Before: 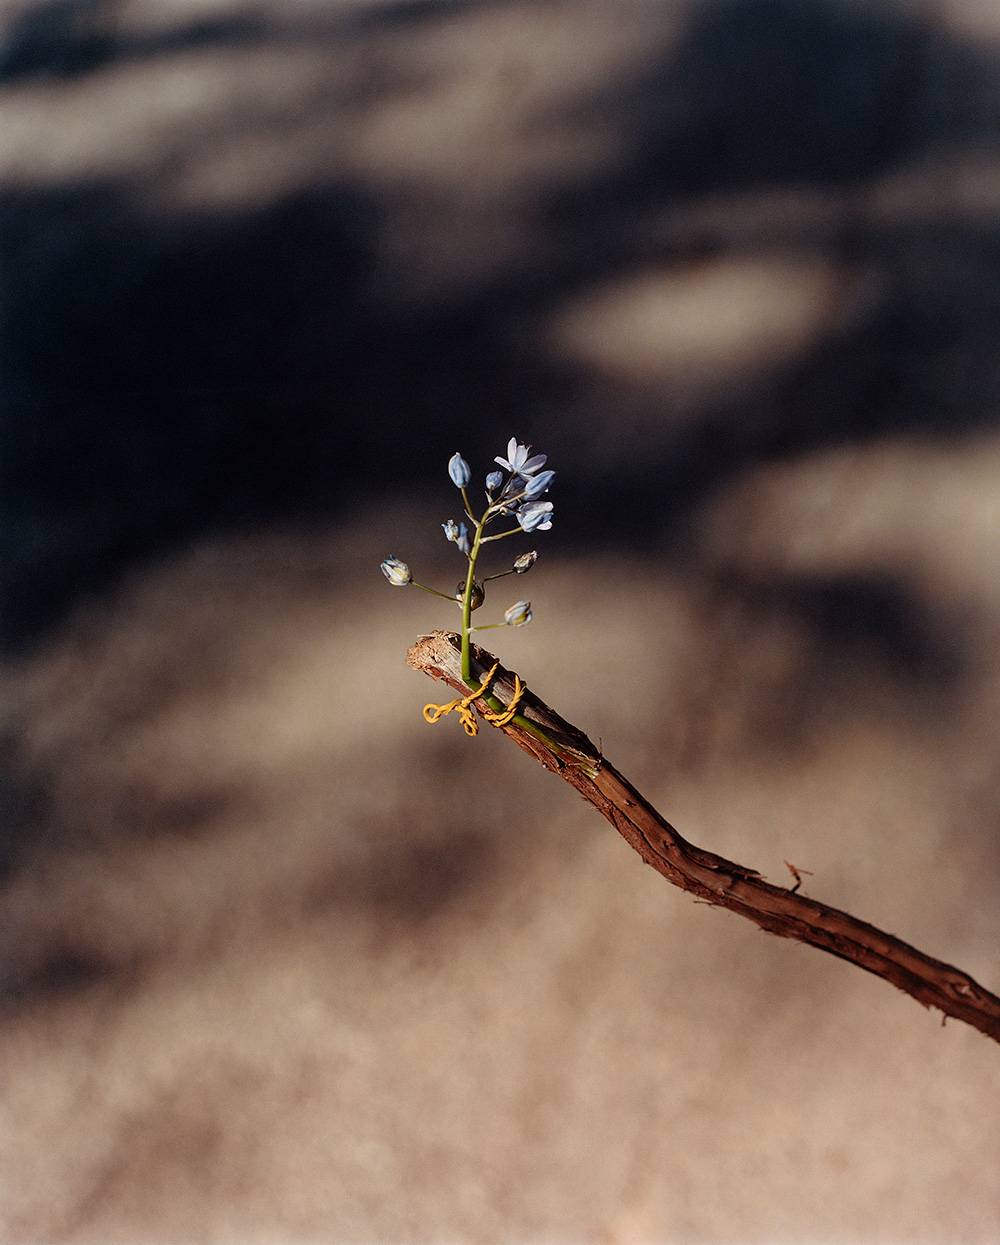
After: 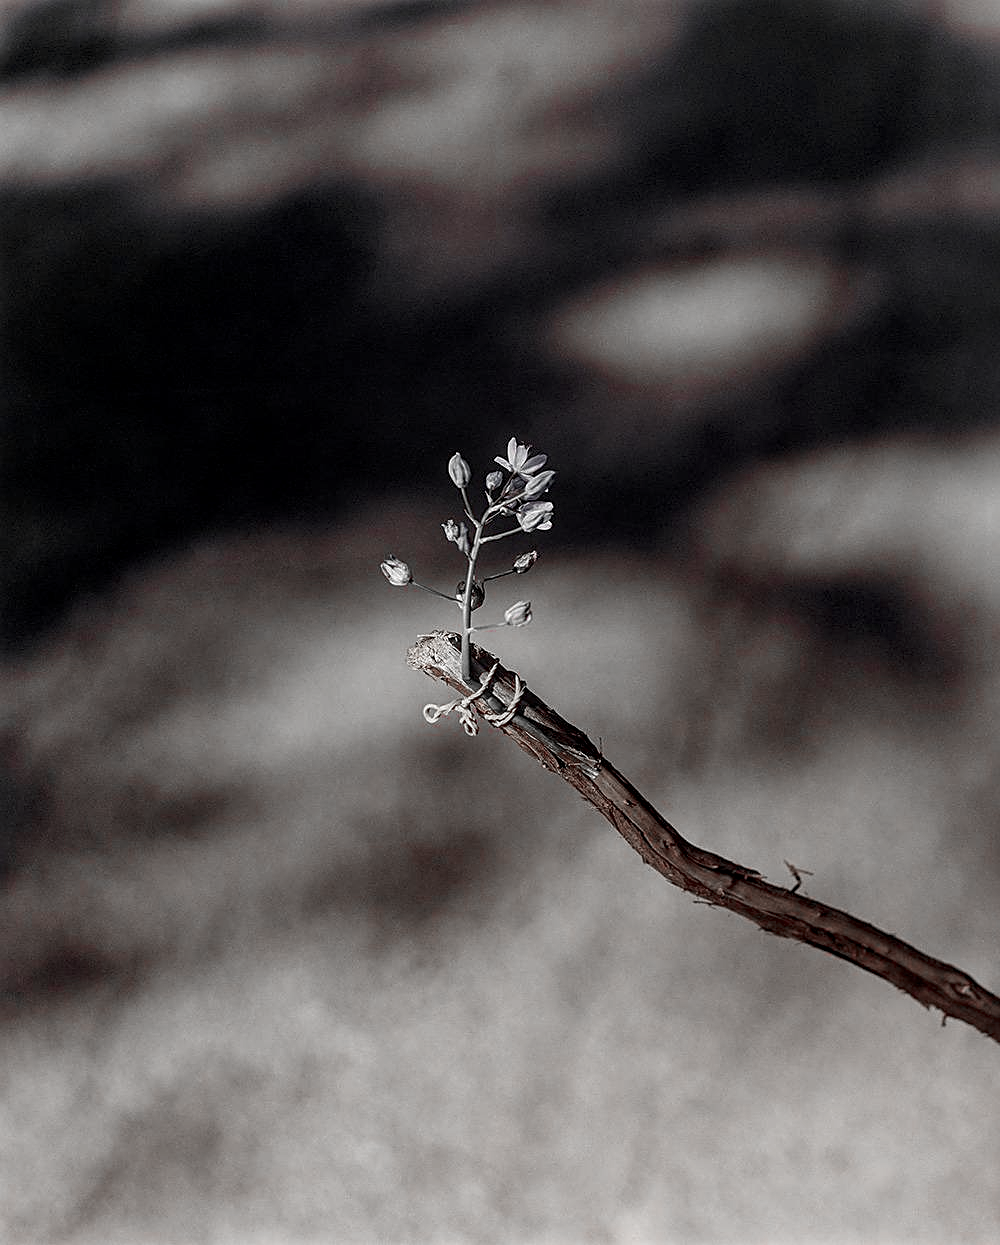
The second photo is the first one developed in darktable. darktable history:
sharpen: on, module defaults
local contrast: on, module defaults
color correction: highlights b* -0.049, saturation 0.571
color zones: curves: ch0 [(0, 0.278) (0.143, 0.5) (0.286, 0.5) (0.429, 0.5) (0.571, 0.5) (0.714, 0.5) (0.857, 0.5) (1, 0.5)]; ch1 [(0, 1) (0.143, 0.165) (0.286, 0) (0.429, 0) (0.571, 0) (0.714, 0) (0.857, 0.5) (1, 0.5)]; ch2 [(0, 0.508) (0.143, 0.5) (0.286, 0.5) (0.429, 0.5) (0.571, 0.5) (0.714, 0.5) (0.857, 0.5) (1, 0.5)]
